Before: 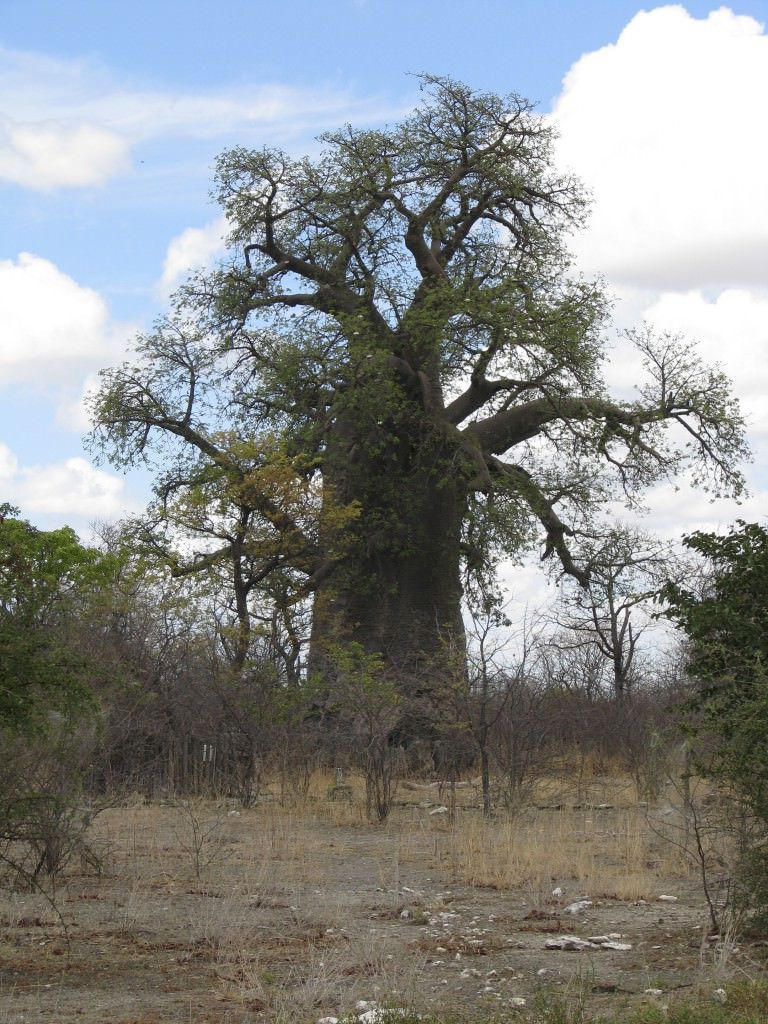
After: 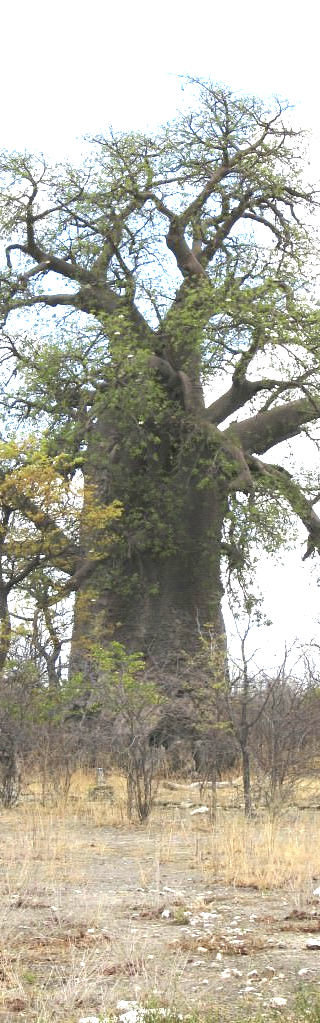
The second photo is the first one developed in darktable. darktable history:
exposure: black level correction 0, exposure 1.7 EV, compensate exposure bias true, compensate highlight preservation false
crop: left 31.229%, right 27.105%
tone equalizer: on, module defaults
